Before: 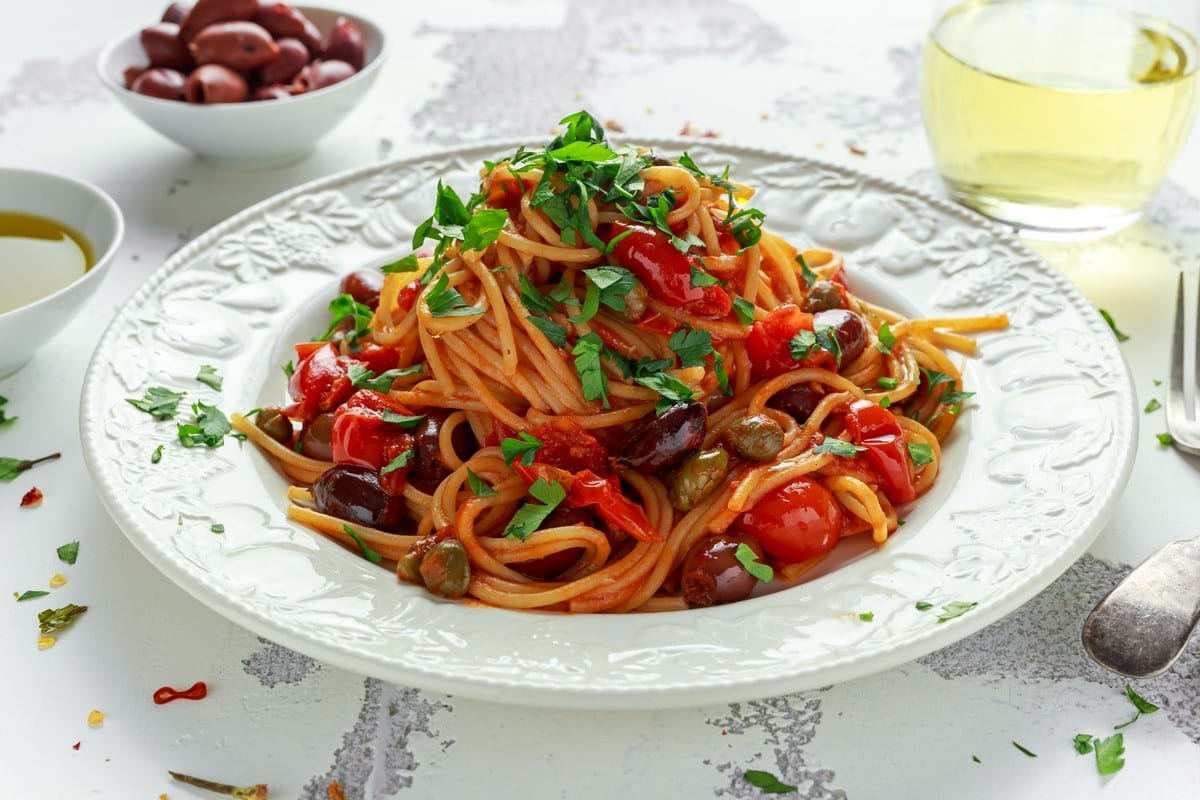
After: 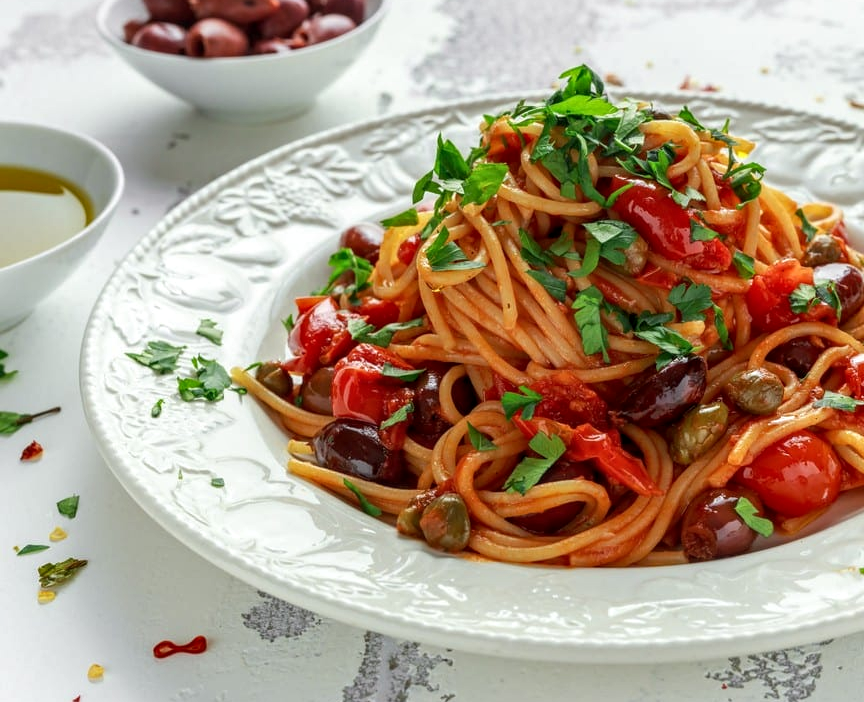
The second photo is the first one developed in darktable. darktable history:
exposure: compensate highlight preservation false
local contrast: on, module defaults
crop: top 5.803%, right 27.864%, bottom 5.804%
